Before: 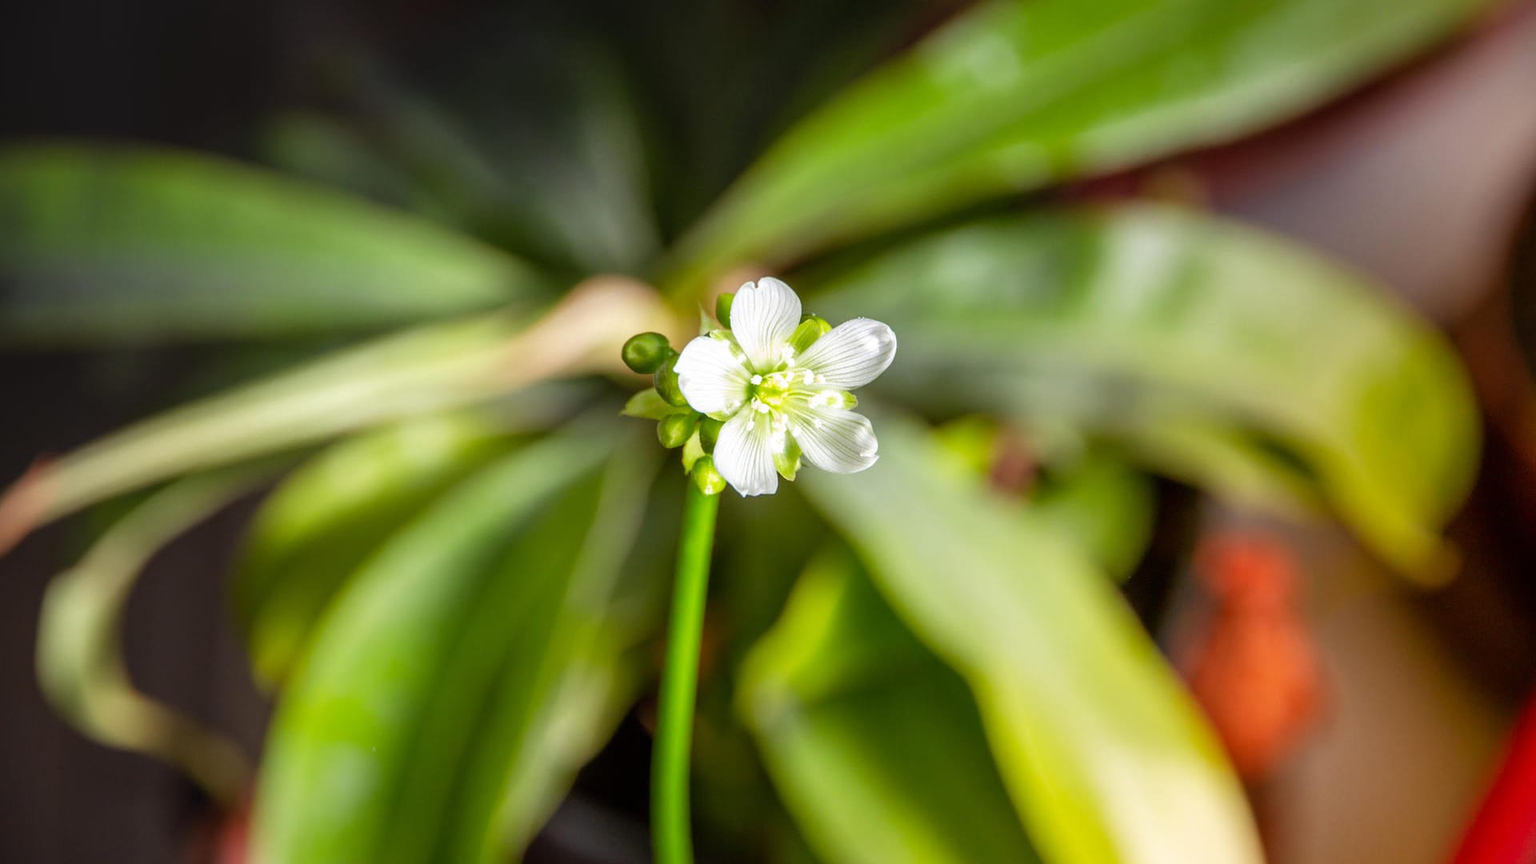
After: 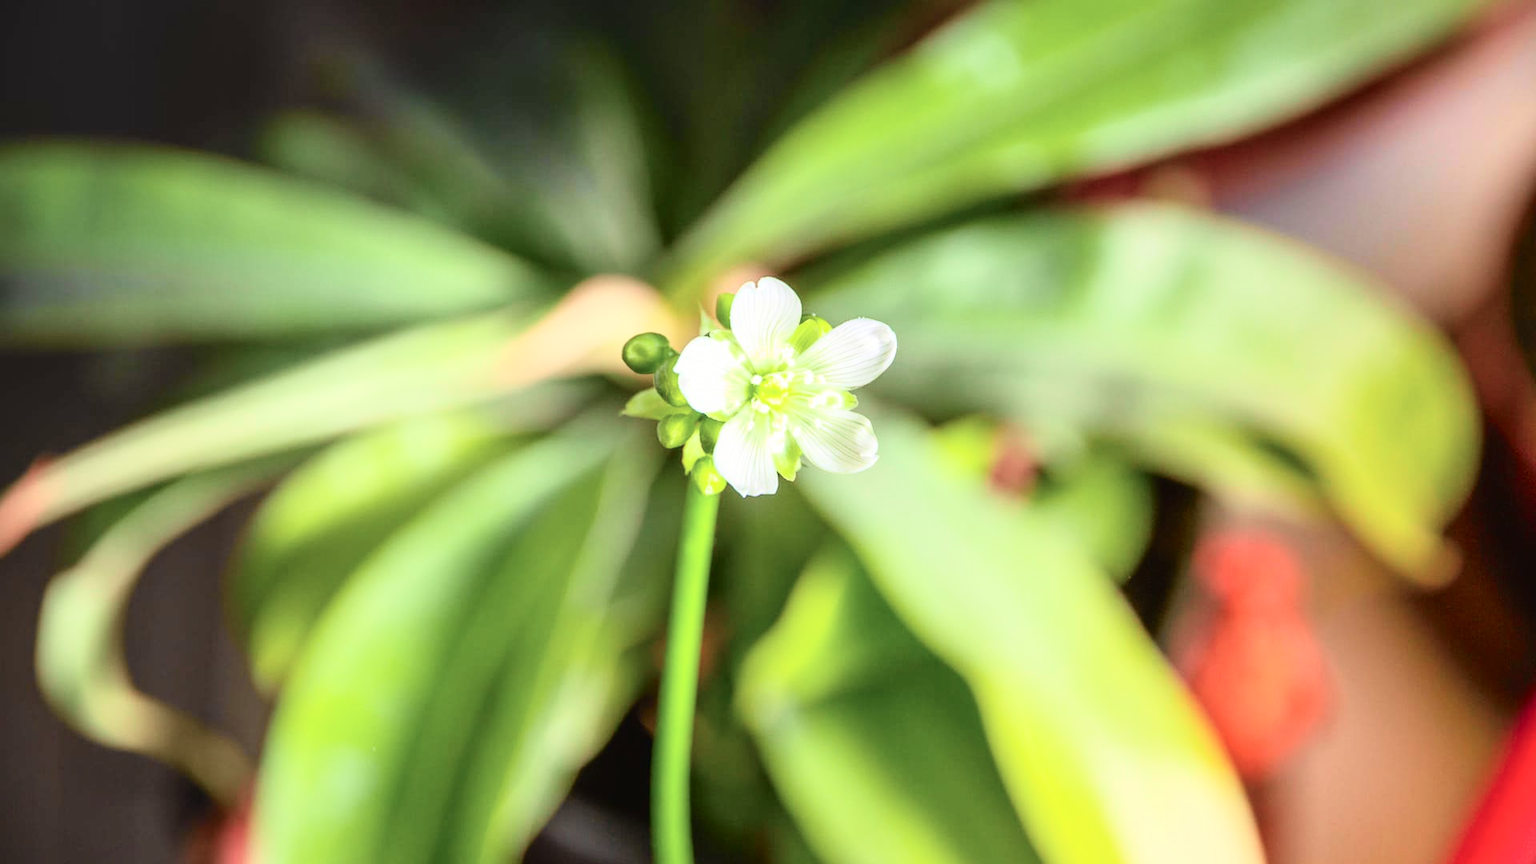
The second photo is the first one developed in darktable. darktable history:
tone curve: curves: ch0 [(0, 0.024) (0.049, 0.038) (0.176, 0.162) (0.311, 0.337) (0.416, 0.471) (0.565, 0.658) (0.817, 0.911) (1, 1)]; ch1 [(0, 0) (0.351, 0.347) (0.446, 0.42) (0.481, 0.463) (0.504, 0.504) (0.522, 0.521) (0.546, 0.563) (0.622, 0.664) (0.728, 0.786) (1, 1)]; ch2 [(0, 0) (0.327, 0.324) (0.427, 0.413) (0.458, 0.444) (0.502, 0.504) (0.526, 0.539) (0.547, 0.581) (0.601, 0.61) (0.76, 0.765) (1, 1)], color space Lab, independent channels, preserve colors none
contrast brightness saturation: contrast 0.139, brightness 0.213
